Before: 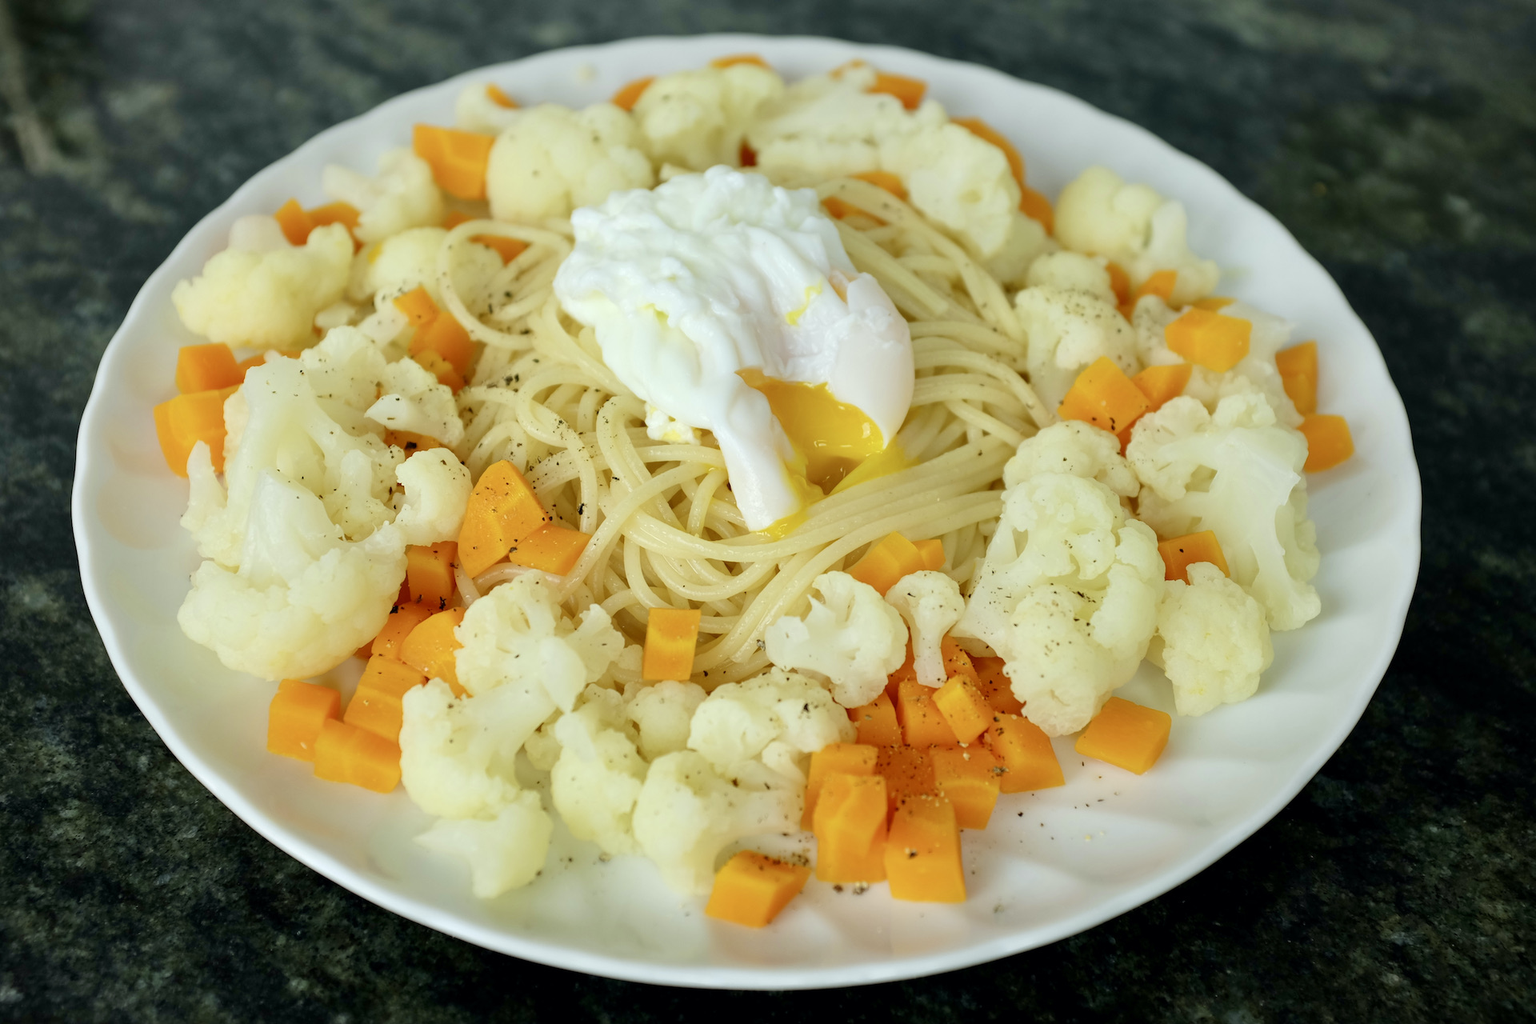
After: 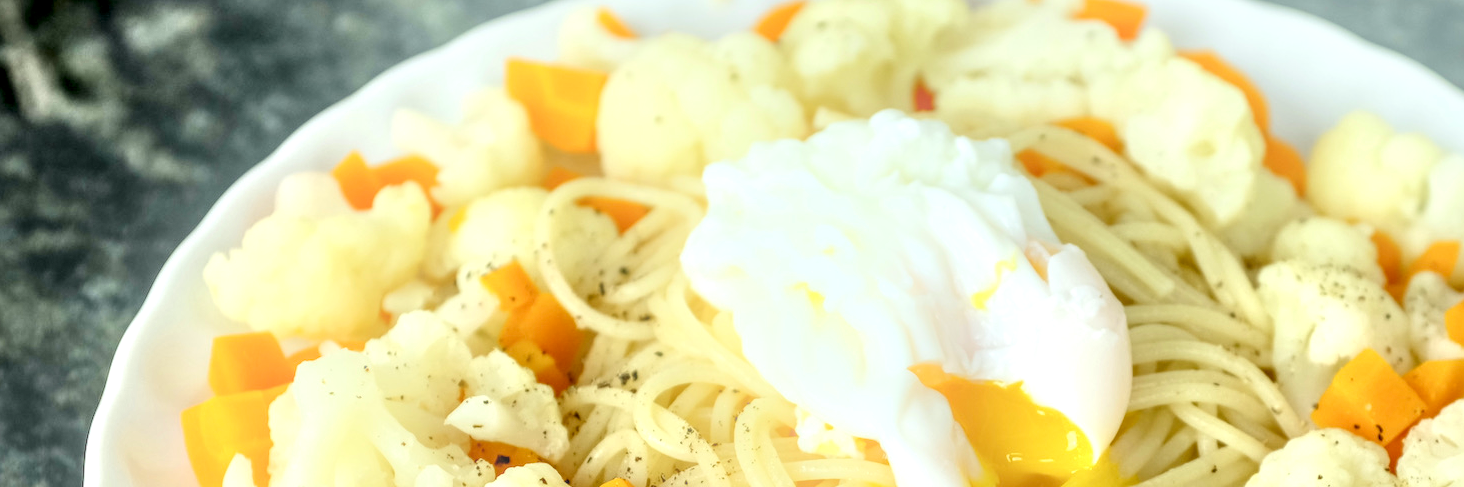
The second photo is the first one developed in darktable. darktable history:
bloom: on, module defaults
local contrast: highlights 115%, shadows 42%, detail 293%
crop: left 0.579%, top 7.627%, right 23.167%, bottom 54.275%
